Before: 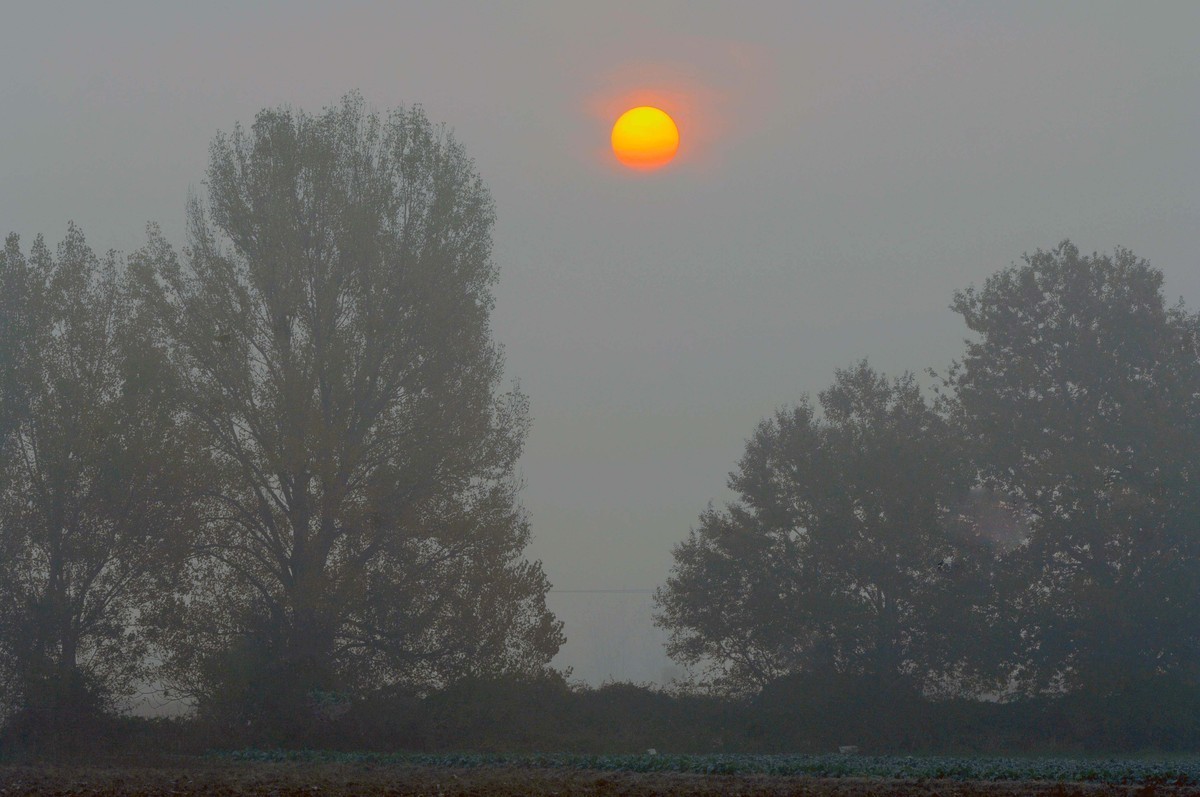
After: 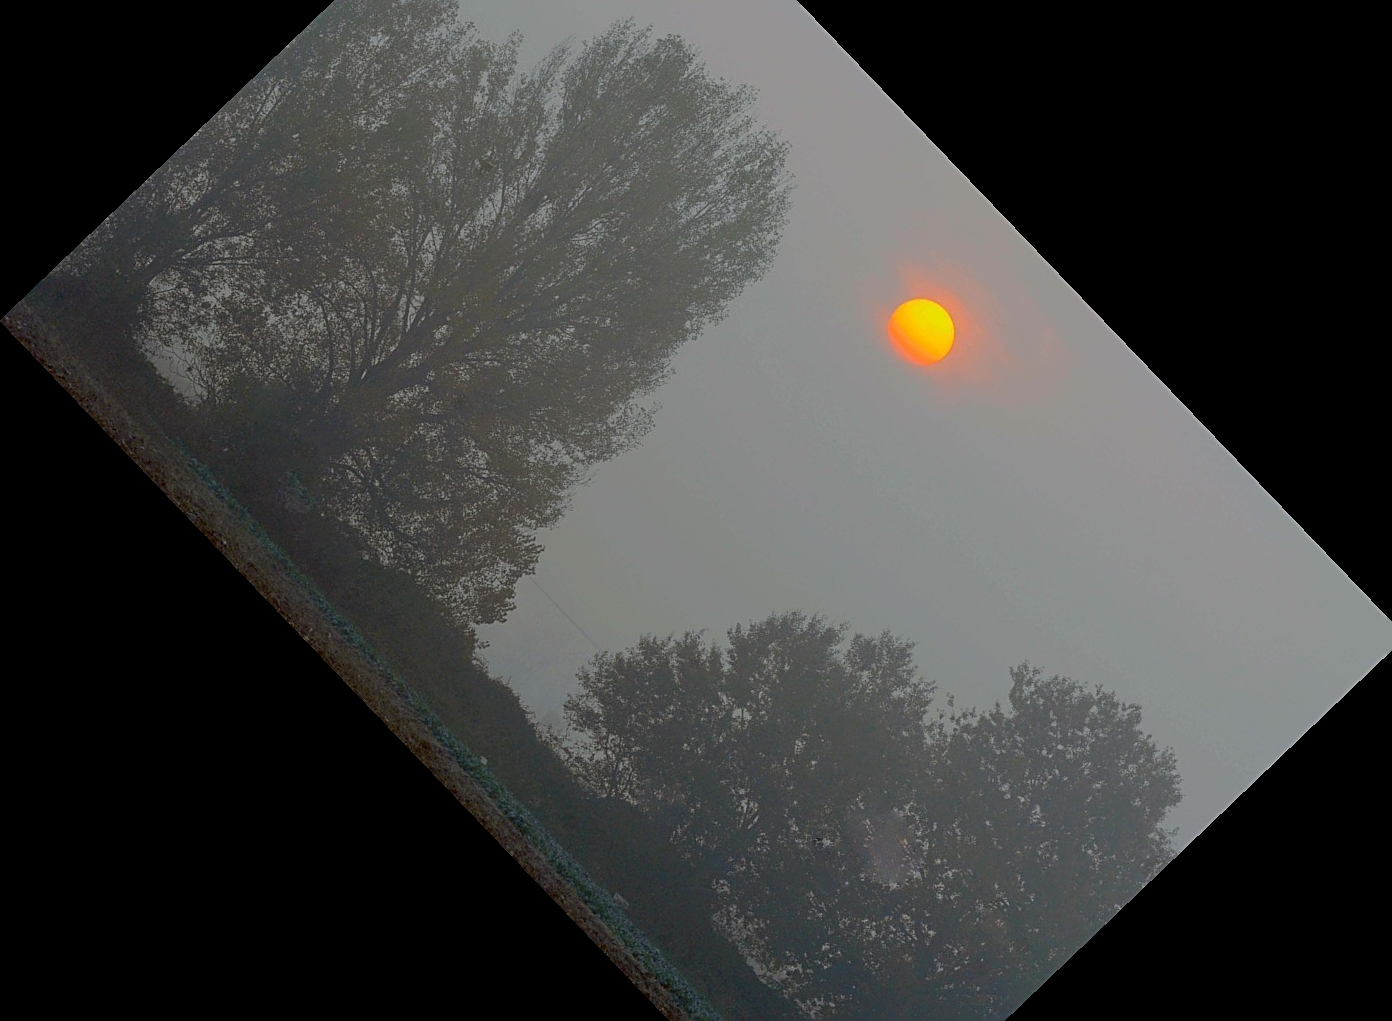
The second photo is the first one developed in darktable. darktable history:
crop and rotate: angle -46.26°, top 16.234%, right 0.912%, bottom 11.704%
sharpen: on, module defaults
